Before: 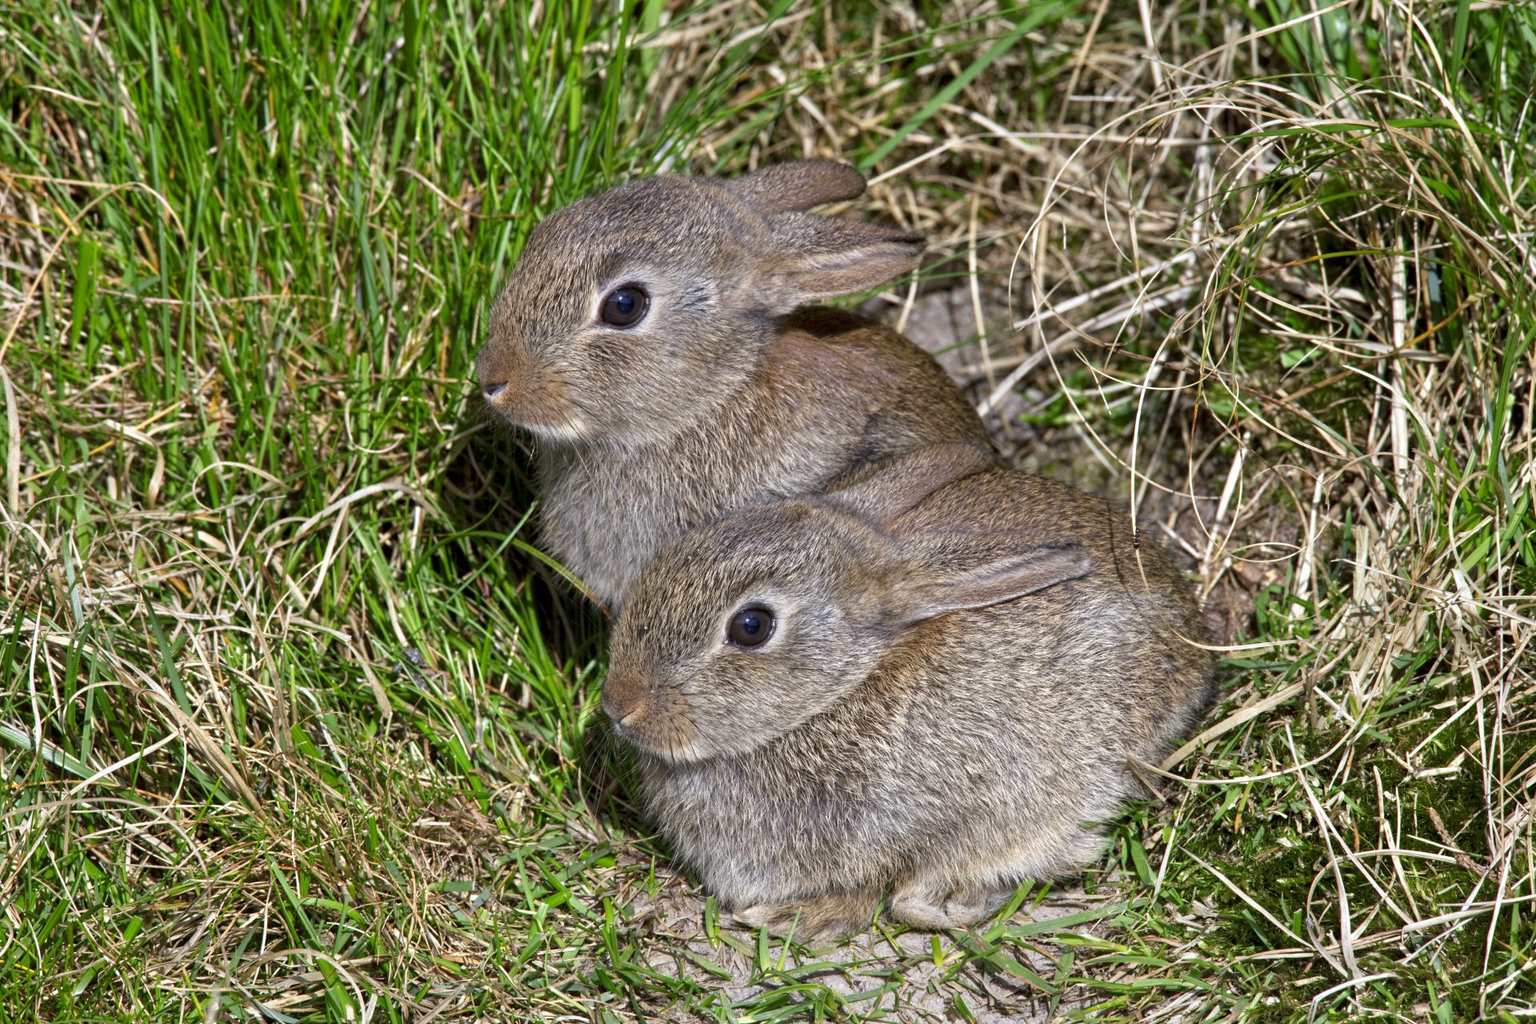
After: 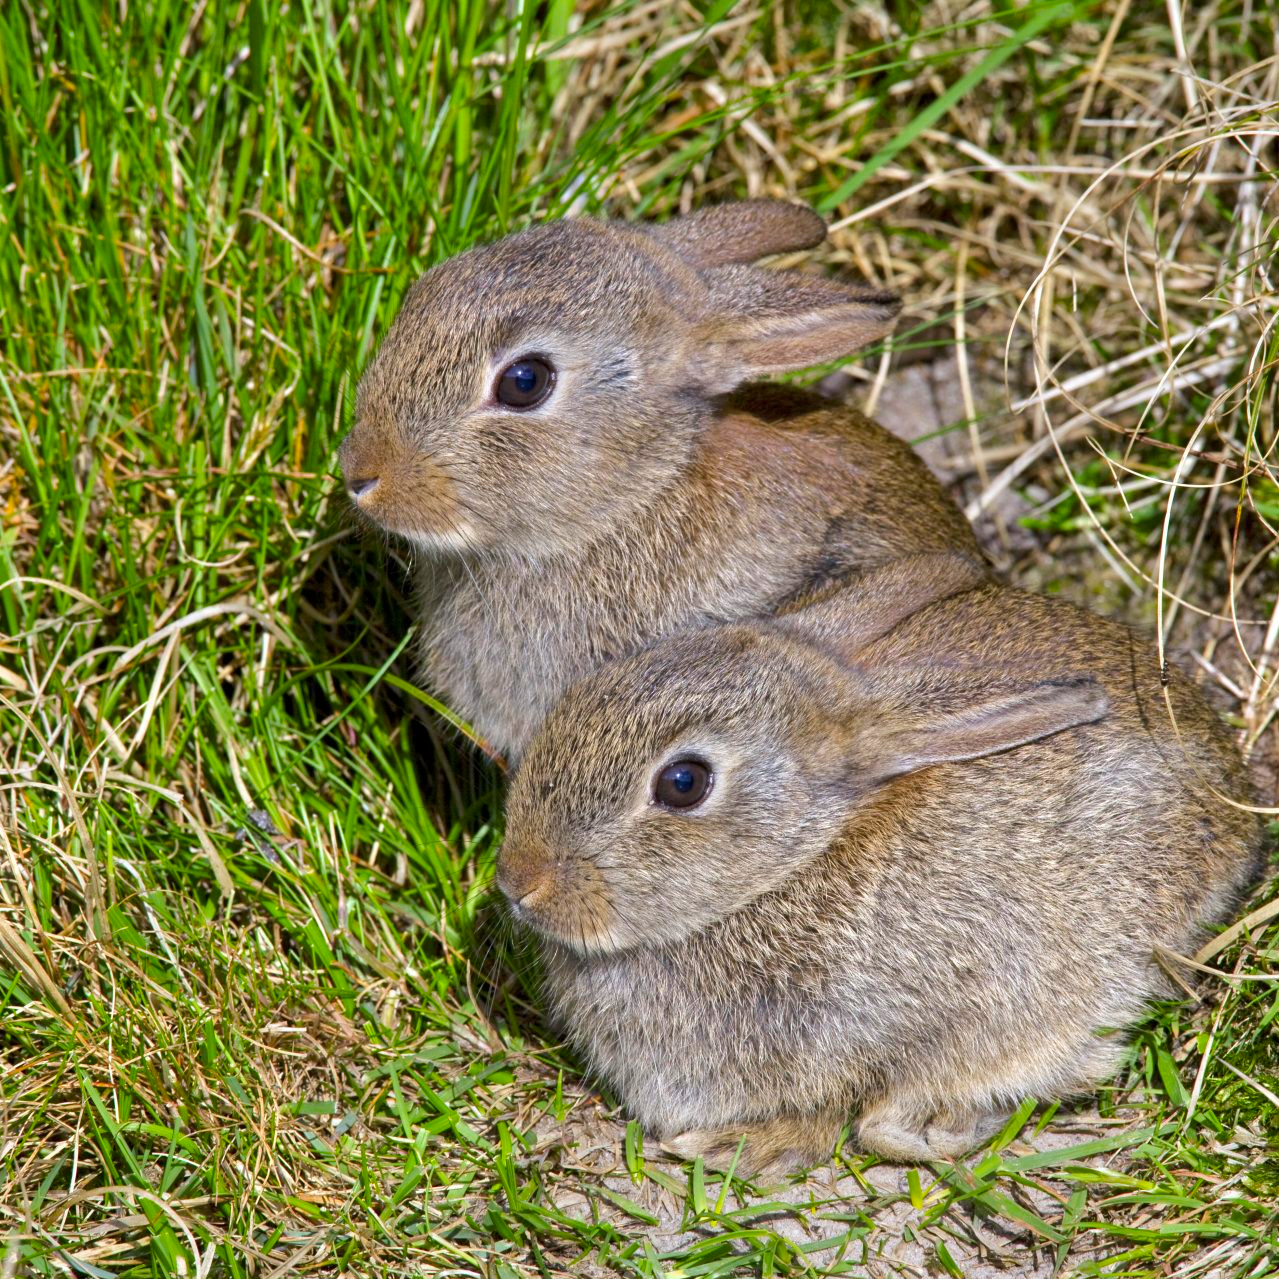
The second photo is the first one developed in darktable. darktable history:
color balance rgb: perceptual saturation grading › global saturation 25%, perceptual brilliance grading › mid-tones 10%, perceptual brilliance grading › shadows 15%, global vibrance 20%
crop and rotate: left 13.342%, right 19.991%
